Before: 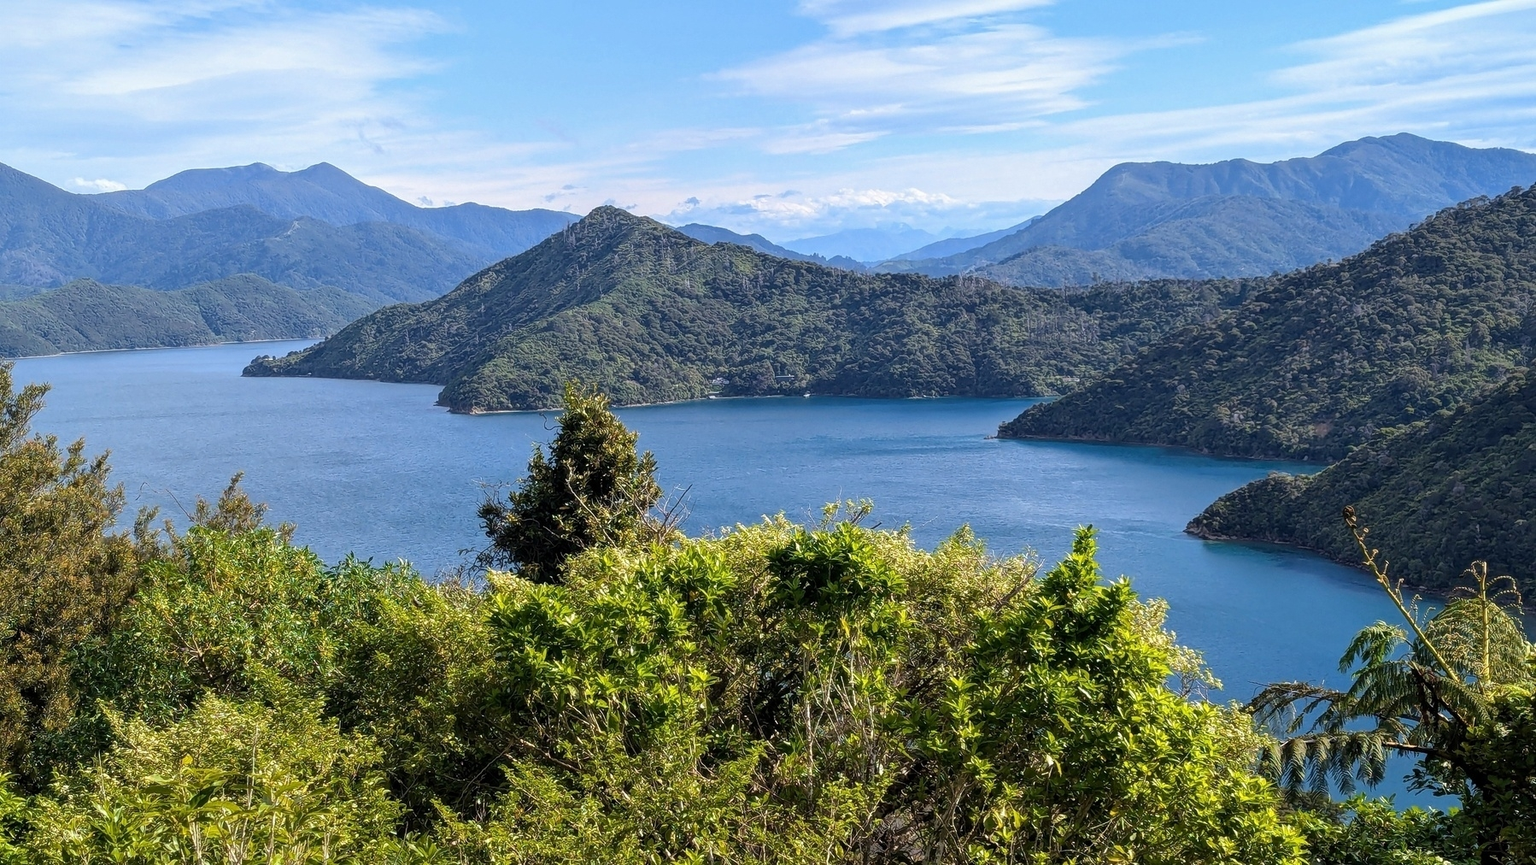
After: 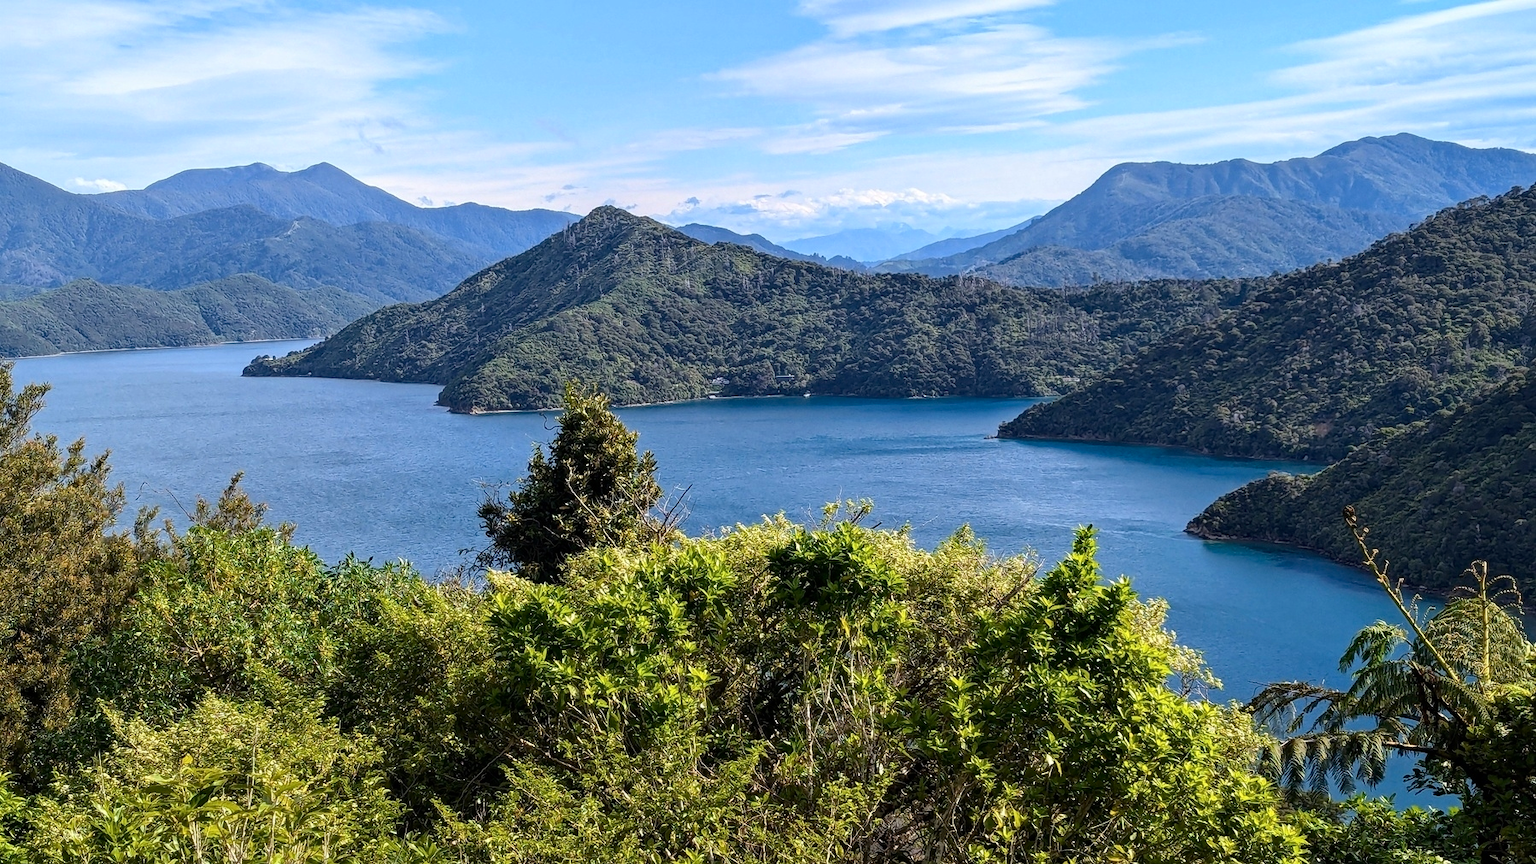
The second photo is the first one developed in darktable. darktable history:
contrast brightness saturation: contrast 0.14
haze removal: compatibility mode true, adaptive false
